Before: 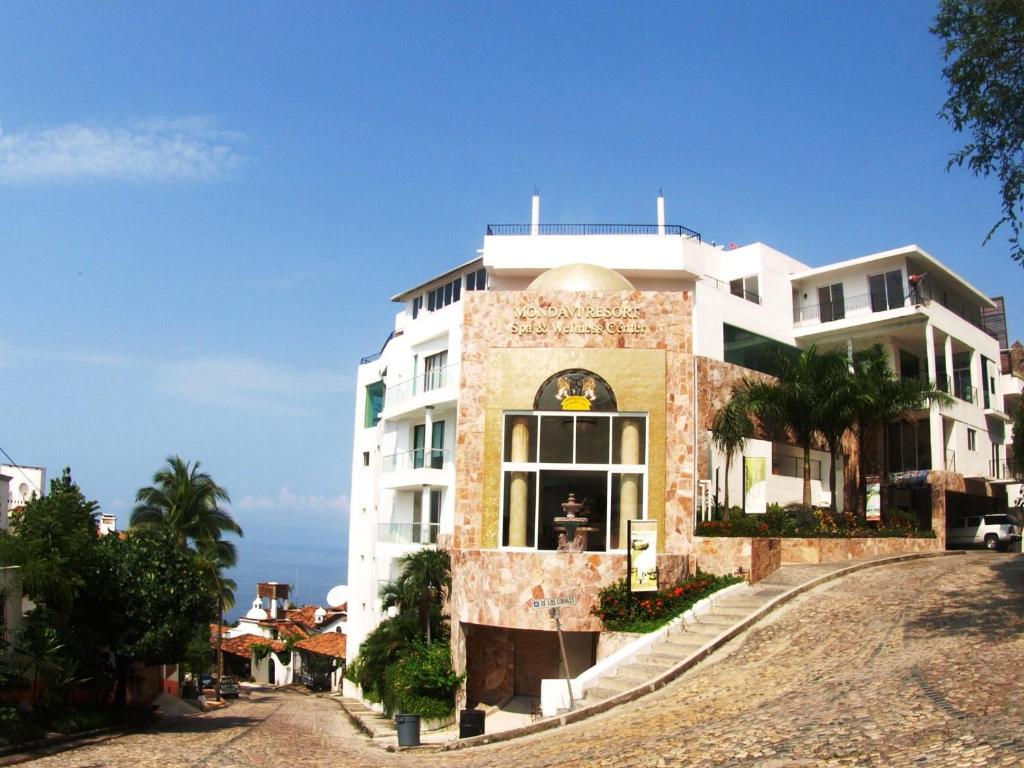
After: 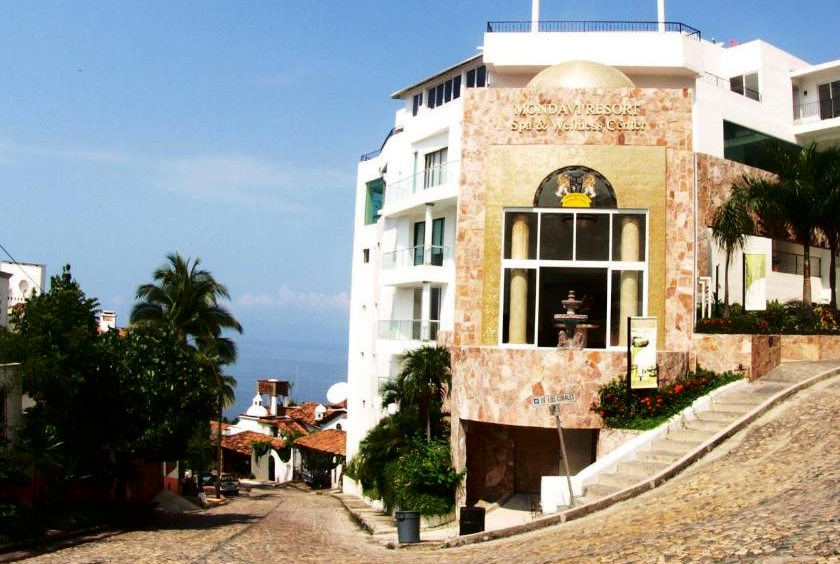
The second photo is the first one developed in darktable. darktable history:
fill light: exposure -2 EV, width 8.6
crop: top 26.531%, right 17.959%
